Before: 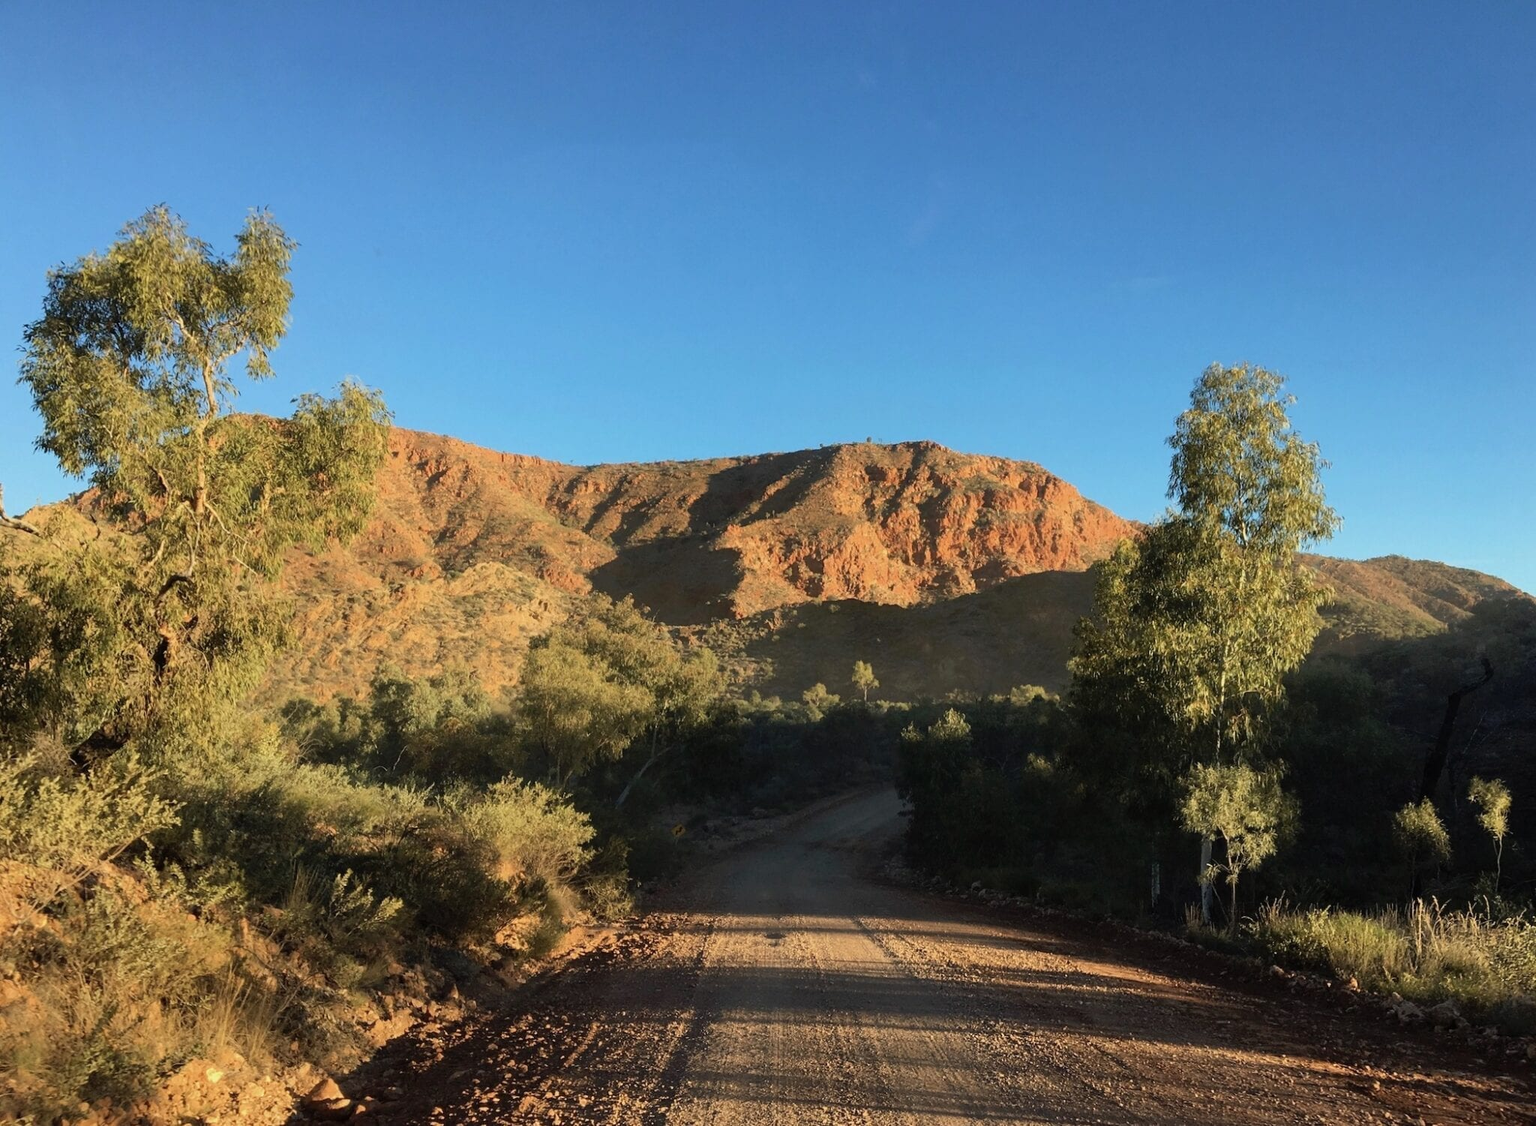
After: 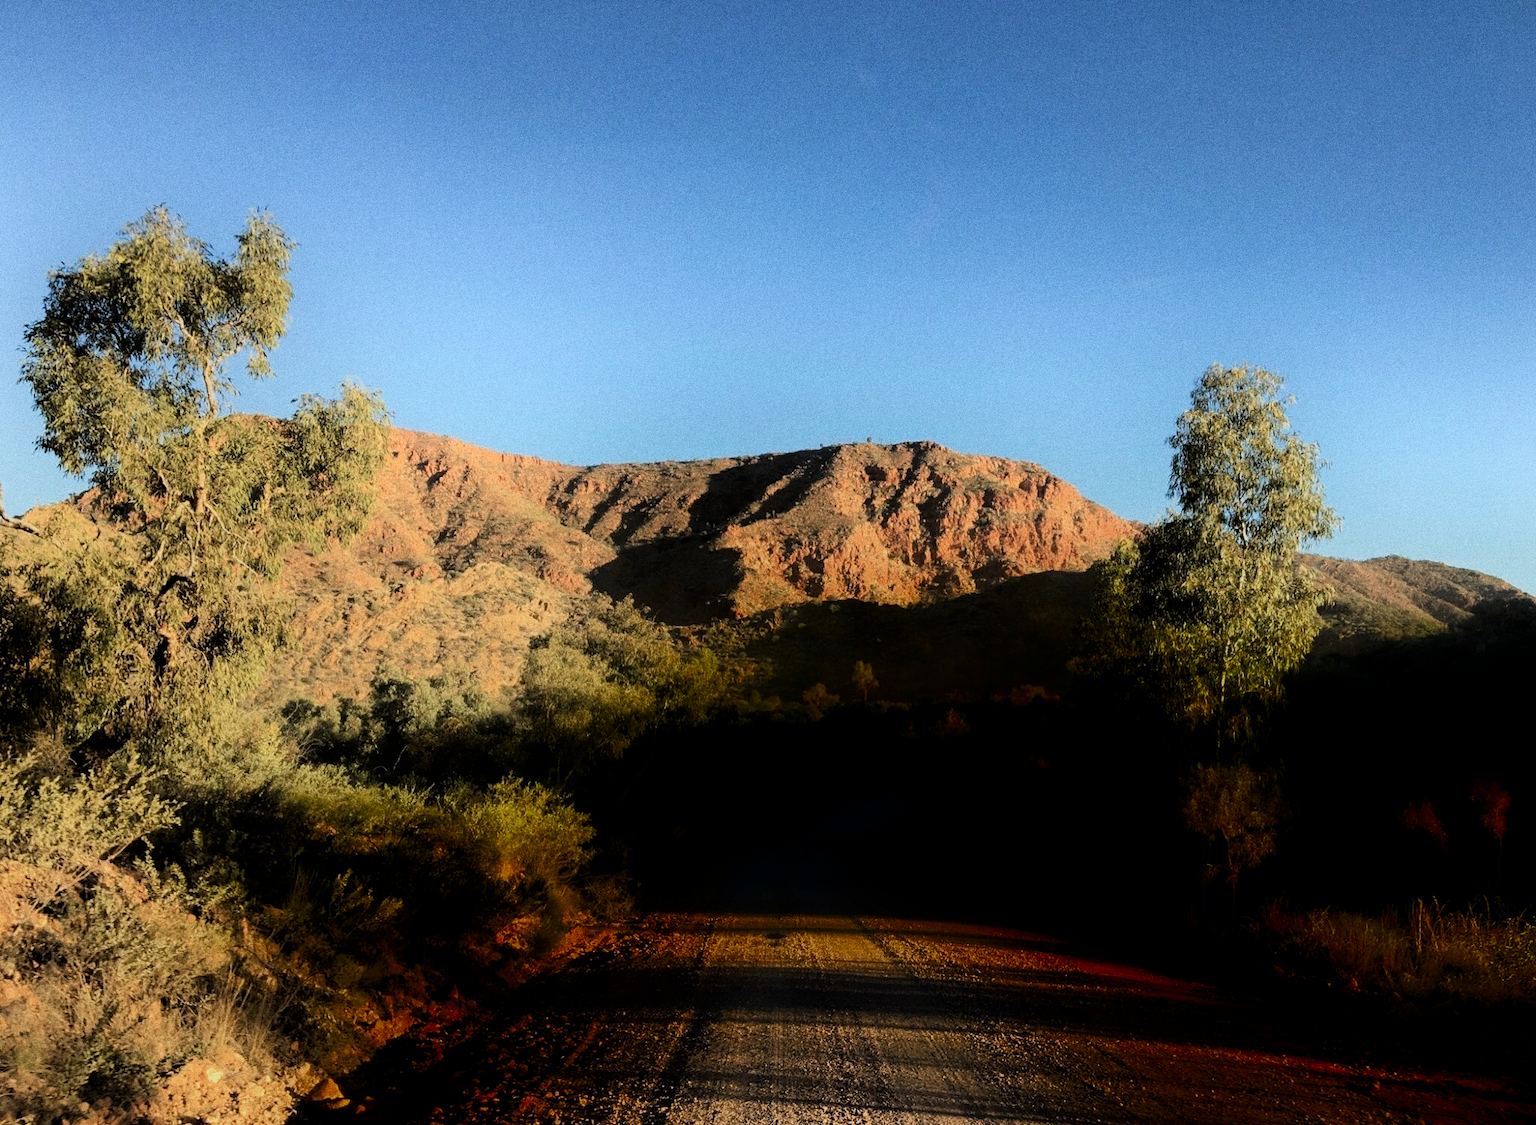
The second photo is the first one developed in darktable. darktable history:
shadows and highlights: shadows -90, highlights 90, soften with gaussian
filmic rgb: black relative exposure -5 EV, hardness 2.88, contrast 1.4, highlights saturation mix -30%
bloom: size 15%, threshold 97%, strength 7%
grain: coarseness 0.09 ISO, strength 40%
